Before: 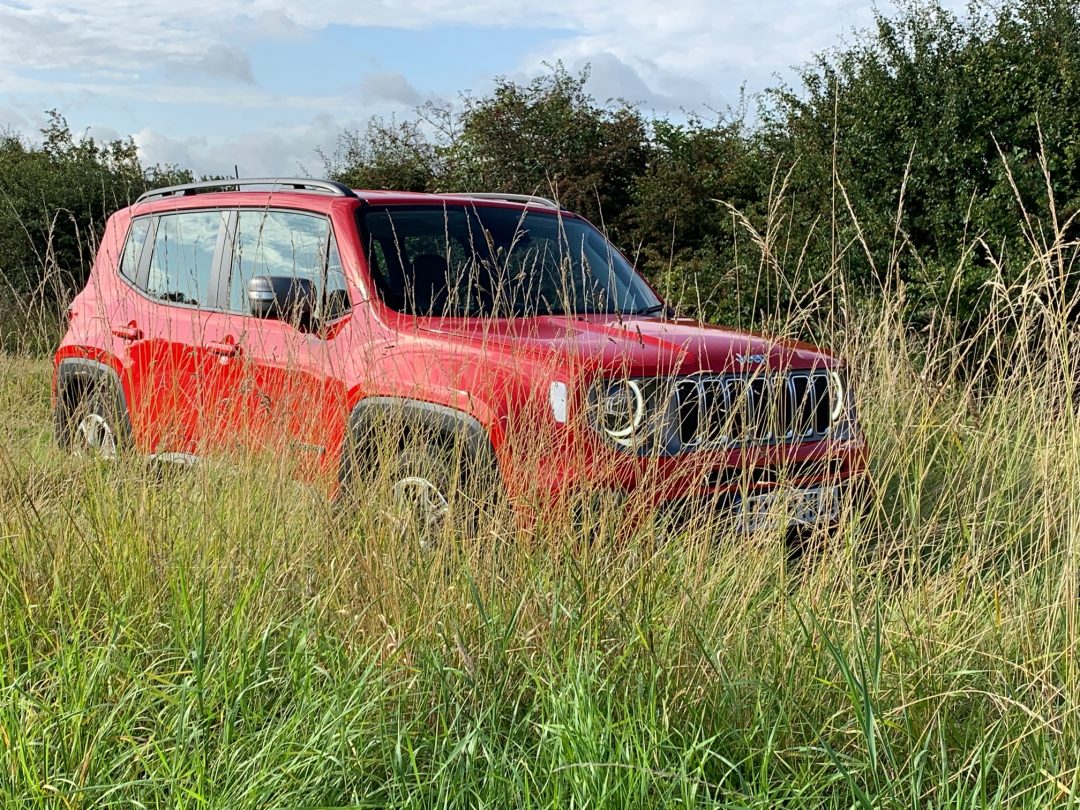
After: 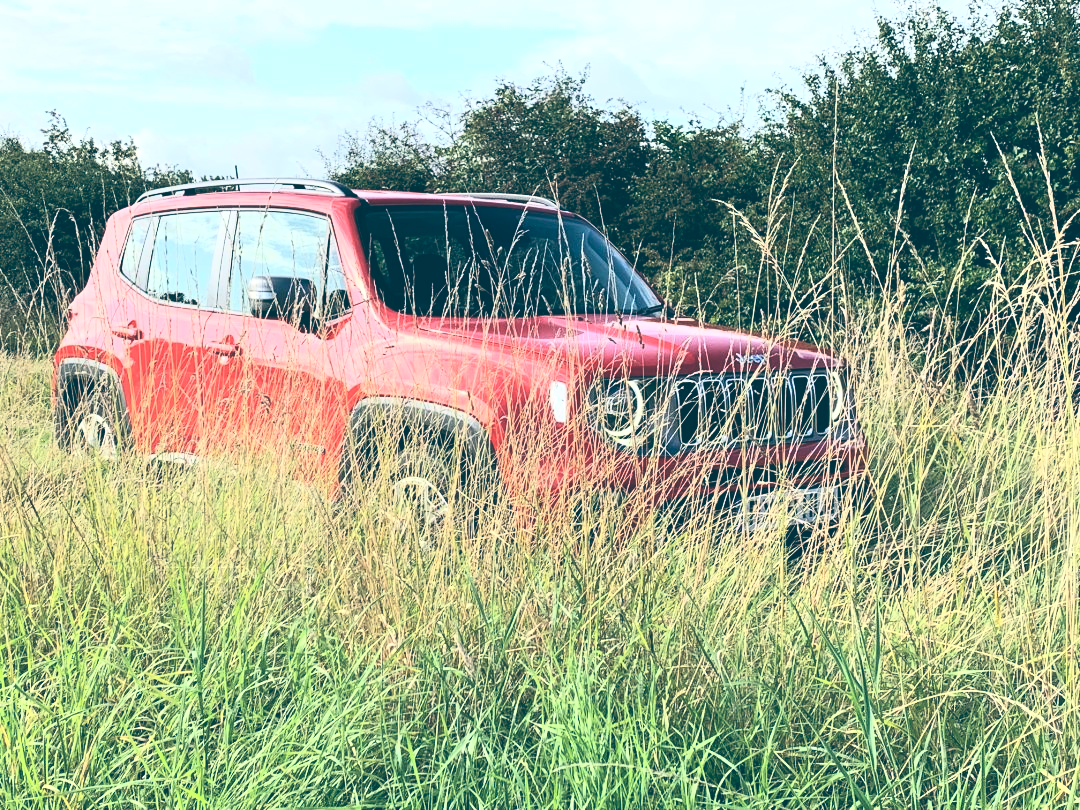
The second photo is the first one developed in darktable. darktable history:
color balance: lift [1.016, 0.983, 1, 1.017], gamma [0.958, 1, 1, 1], gain [0.981, 1.007, 0.993, 1.002], input saturation 118.26%, contrast 13.43%, contrast fulcrum 21.62%, output saturation 82.76%
contrast brightness saturation: contrast 0.39, brightness 0.53
